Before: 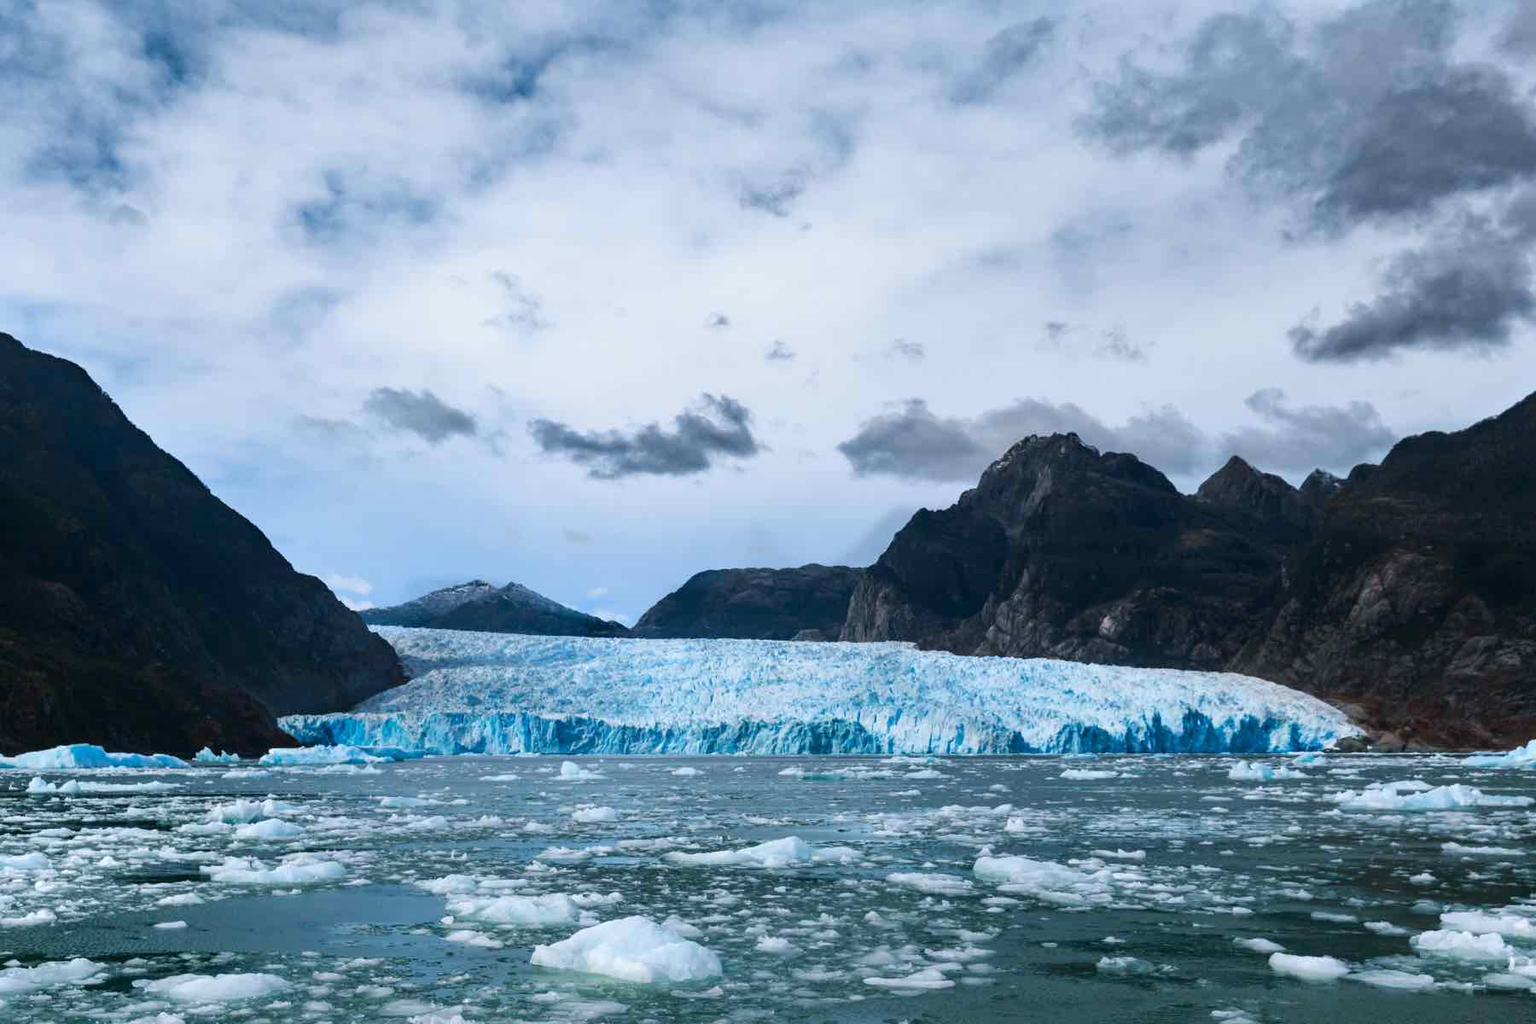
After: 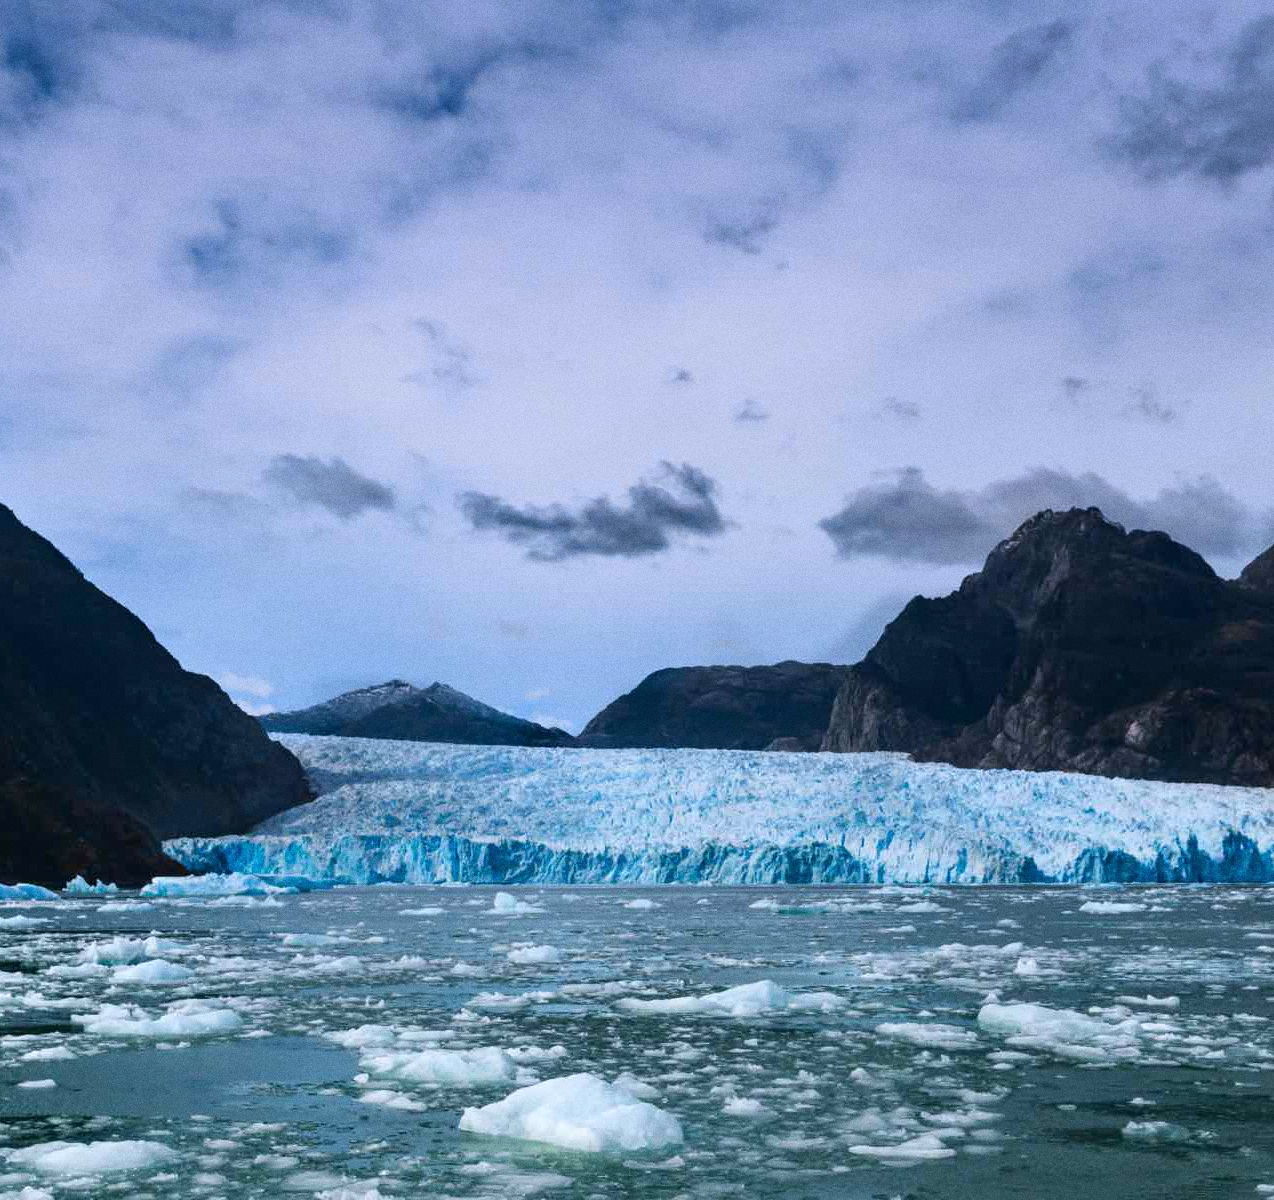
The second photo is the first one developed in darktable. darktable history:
grain: on, module defaults
crop and rotate: left 9.061%, right 20.142%
graduated density: hue 238.83°, saturation 50%
shadows and highlights: shadows 0, highlights 40
